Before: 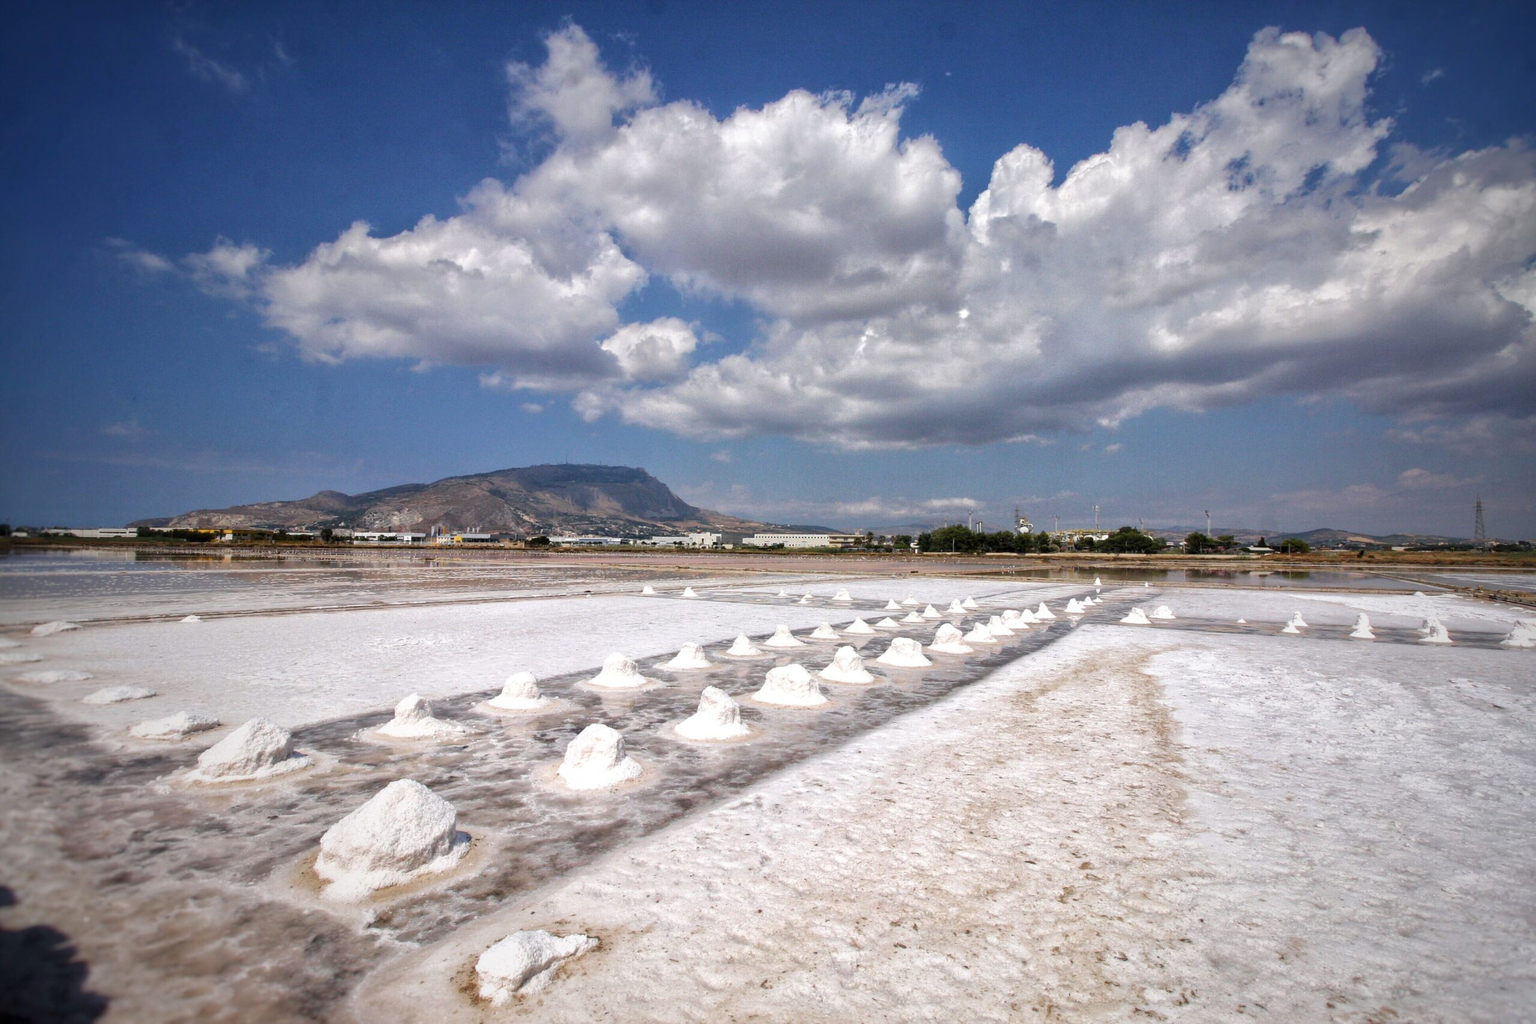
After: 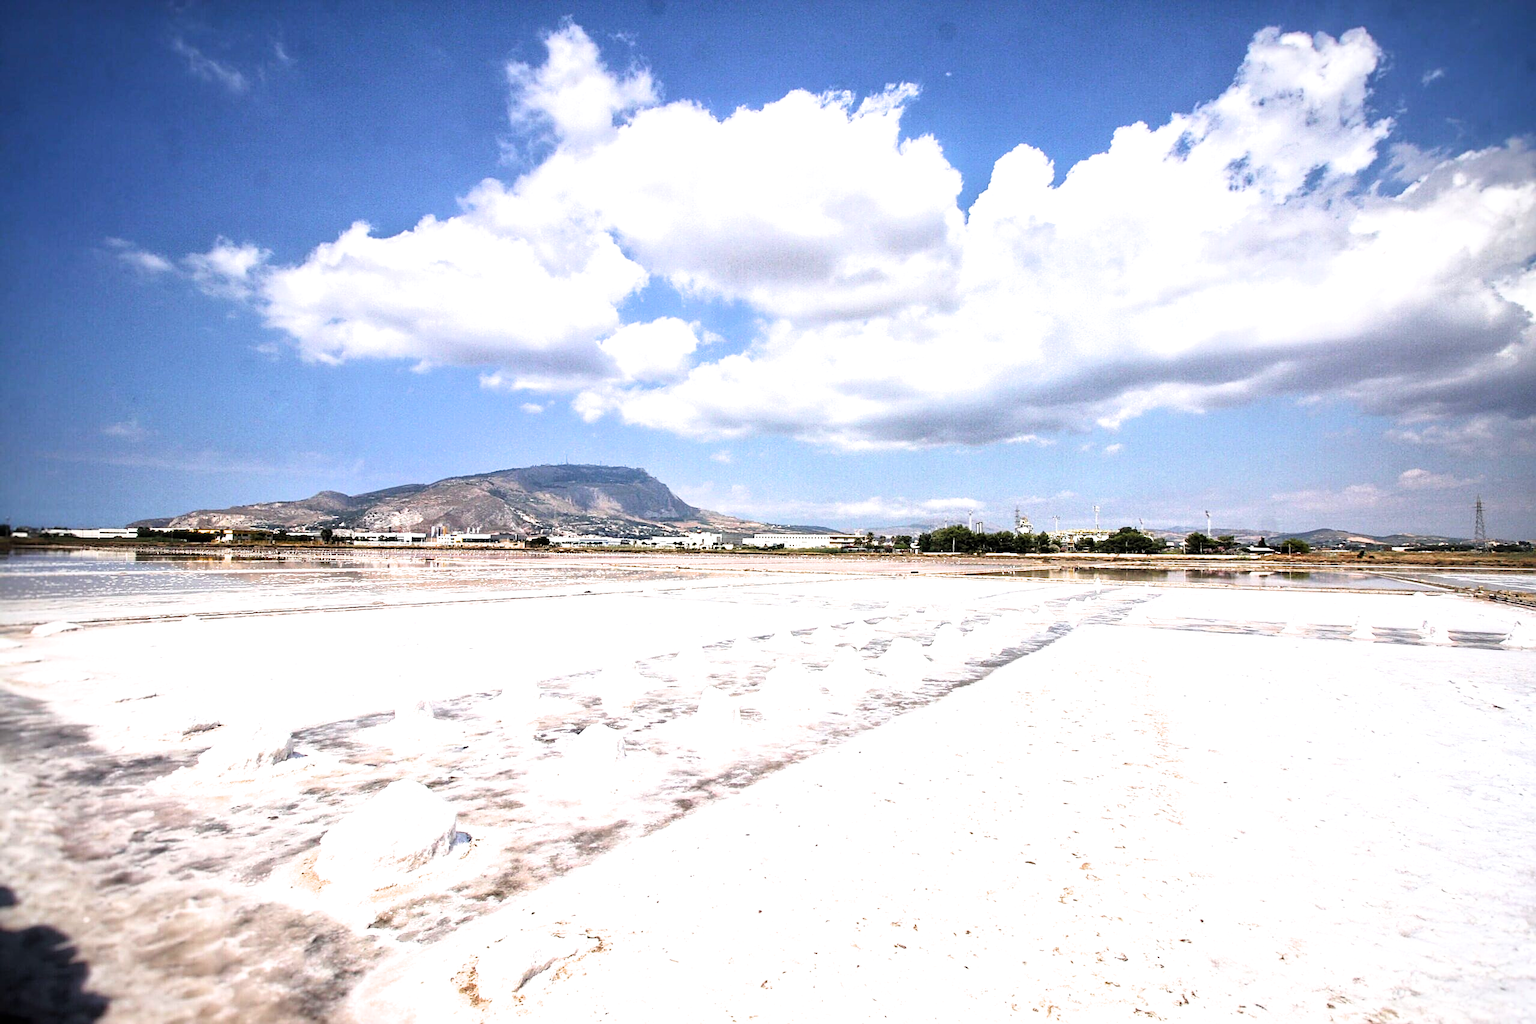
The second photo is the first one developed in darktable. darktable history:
sharpen: on, module defaults
exposure: black level correction 0, exposure 1.2 EV, compensate highlight preservation false
filmic rgb: white relative exposure 2.34 EV, hardness 6.59
